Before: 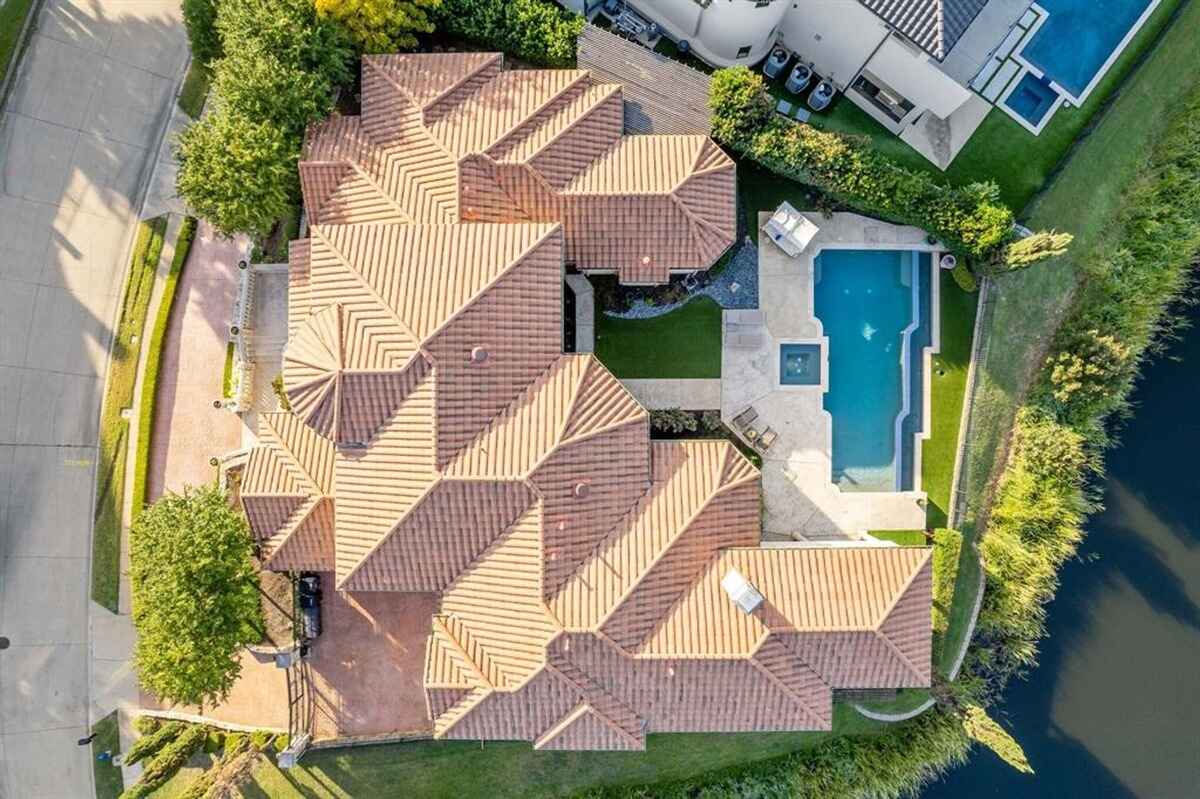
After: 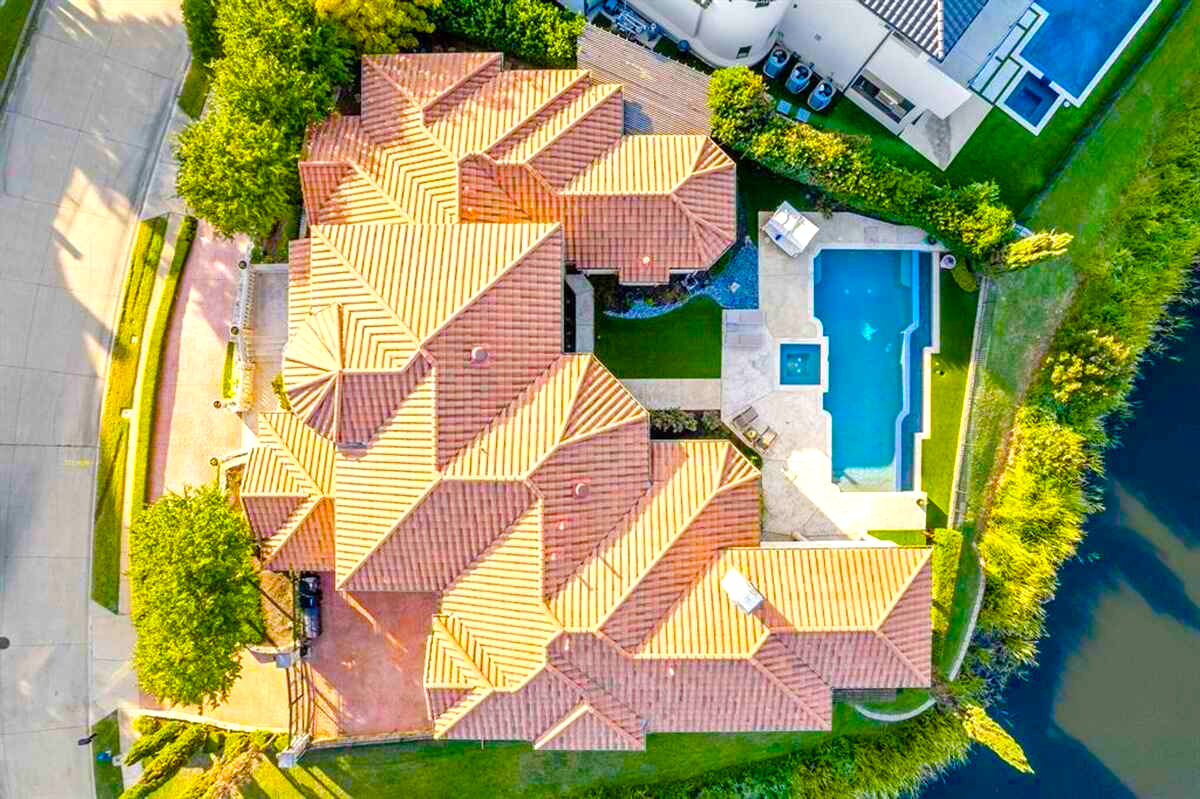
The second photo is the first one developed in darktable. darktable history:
color balance rgb: linear chroma grading › shadows 10.608%, linear chroma grading › highlights 10.272%, linear chroma grading › global chroma 15.494%, linear chroma grading › mid-tones 14.79%, perceptual saturation grading › global saturation 43.915%, perceptual saturation grading › highlights -25.619%, perceptual saturation grading › shadows 49.313%, perceptual brilliance grading › global brilliance 9.786%, perceptual brilliance grading › shadows 14.161%
